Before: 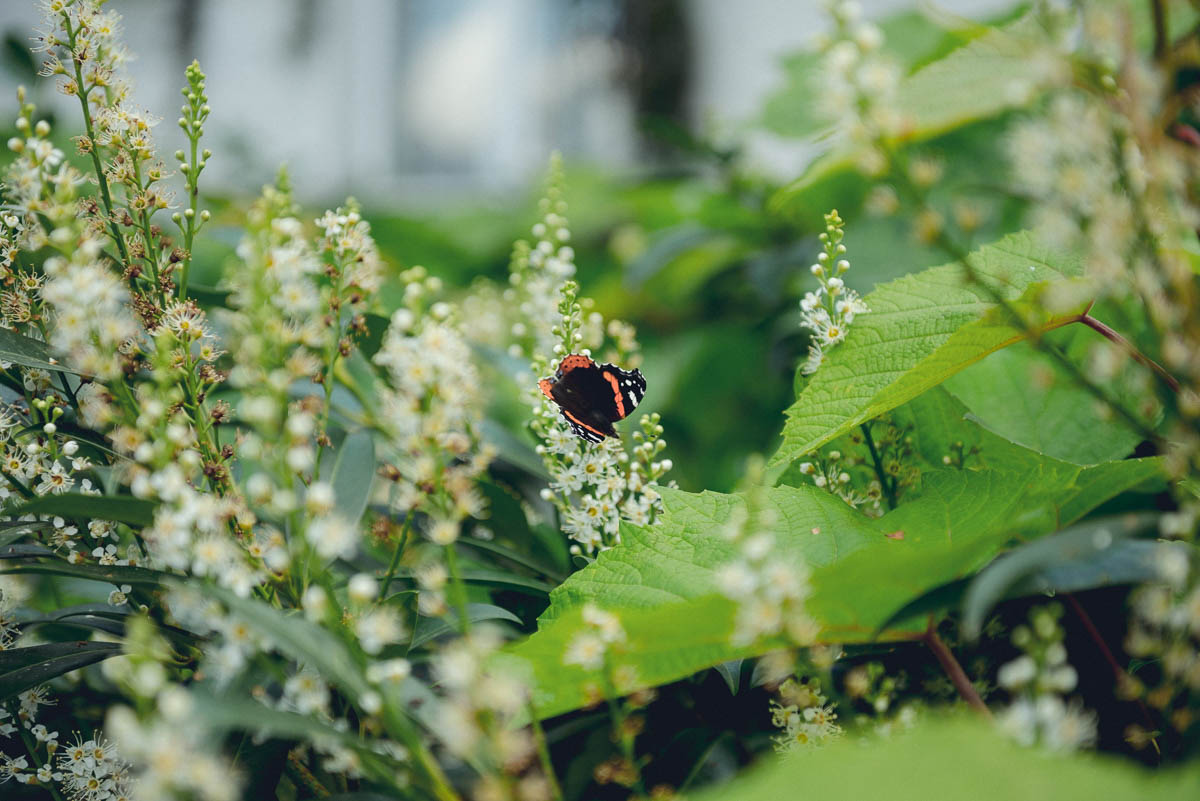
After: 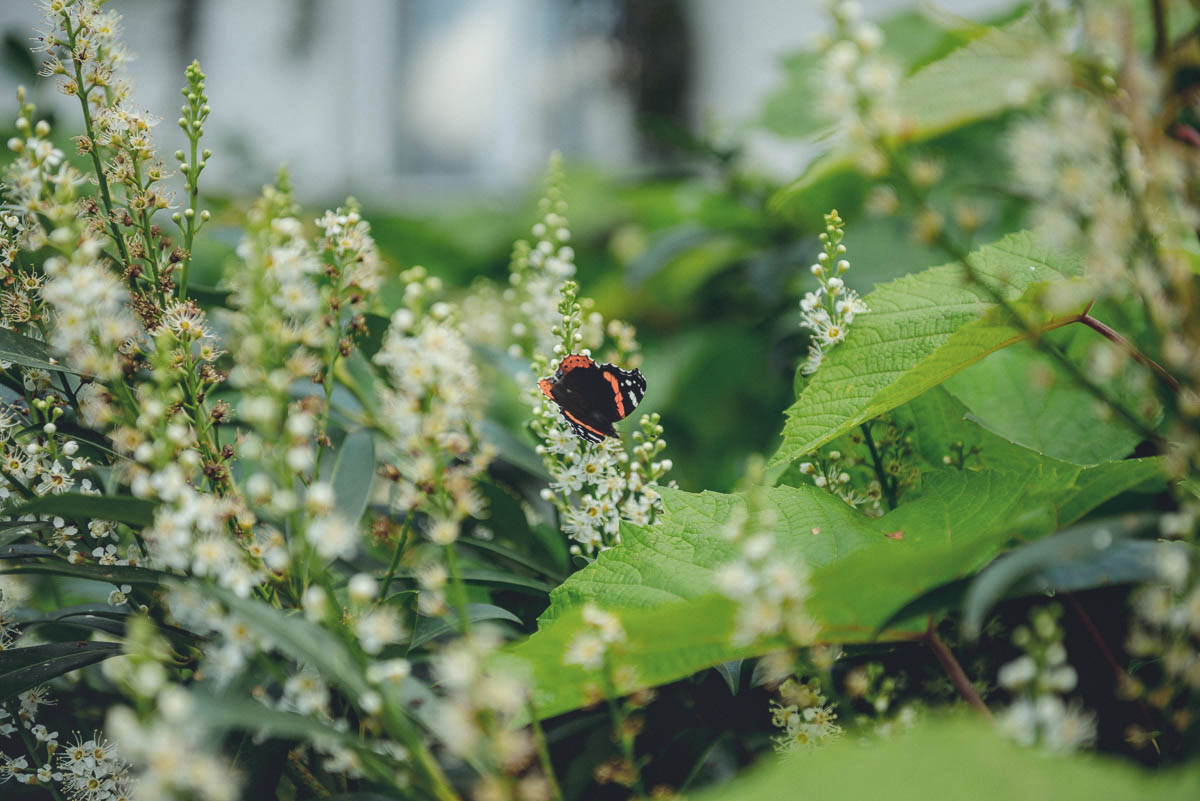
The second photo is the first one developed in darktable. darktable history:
exposure: black level correction -0.014, exposure -0.193 EV, compensate highlight preservation false
local contrast: on, module defaults
